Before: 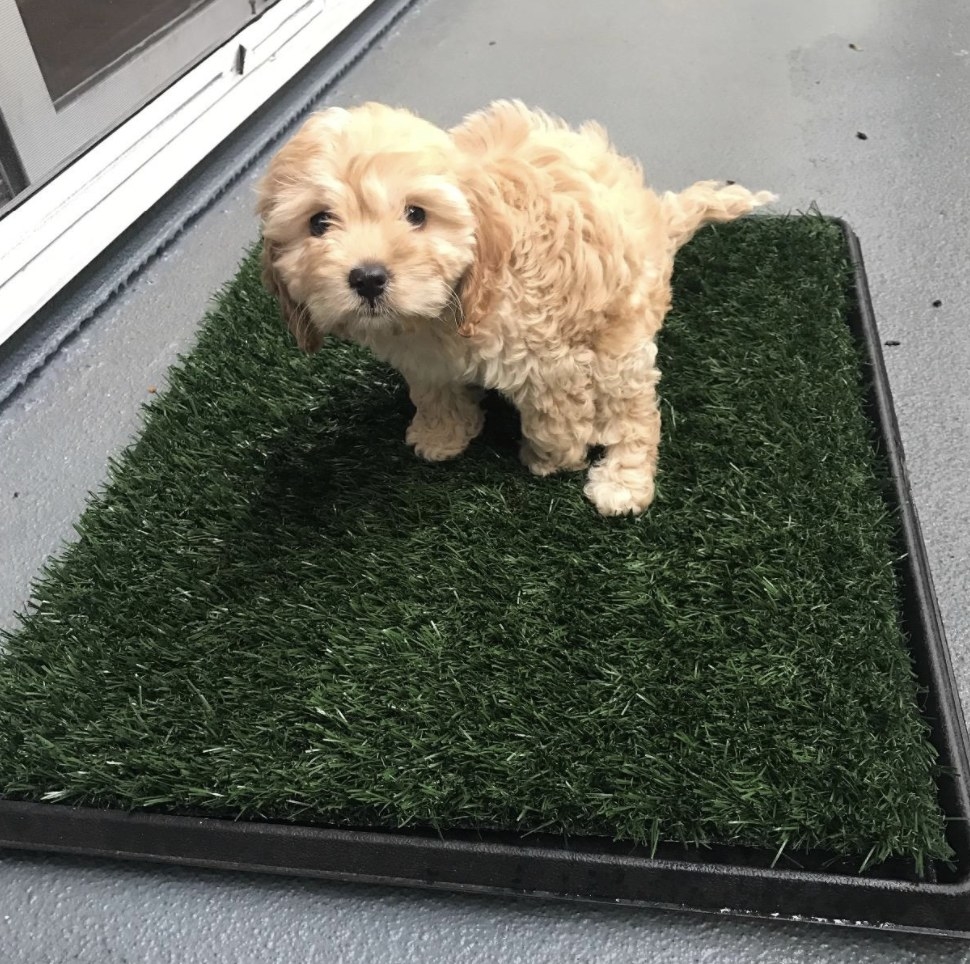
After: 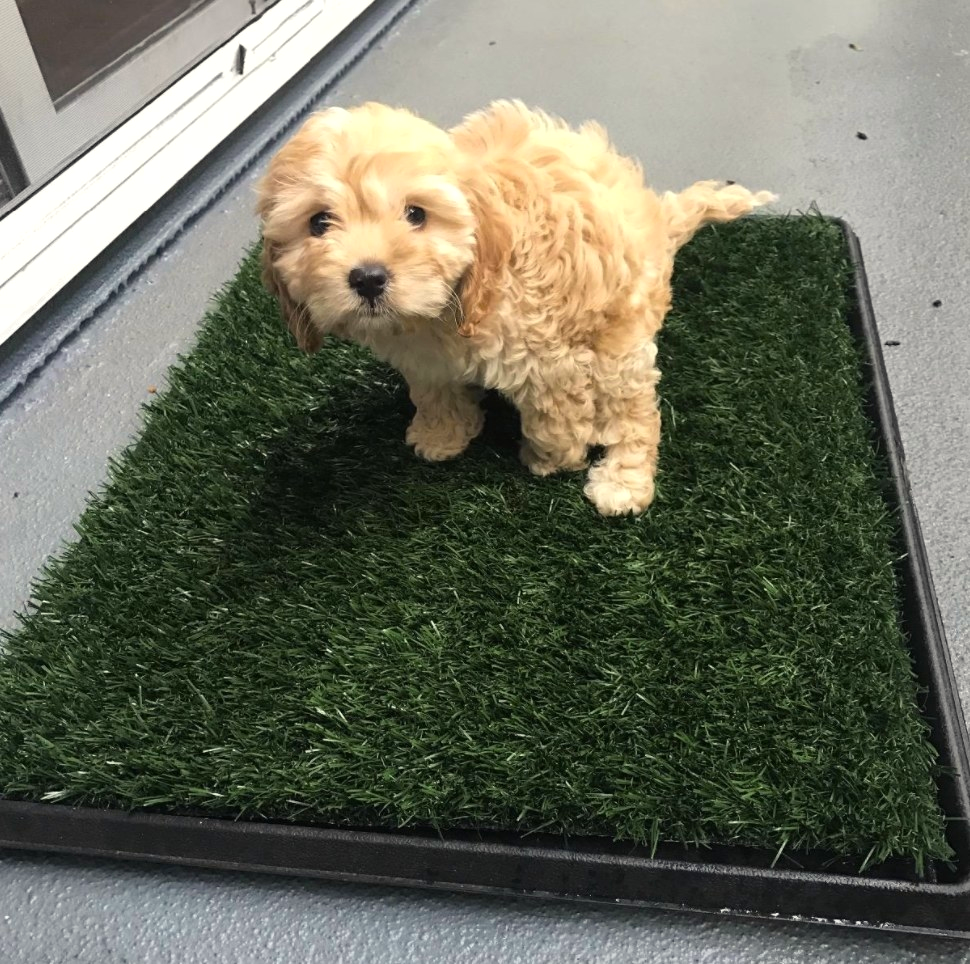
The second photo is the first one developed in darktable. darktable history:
color balance rgb: highlights gain › luminance 6.208%, highlights gain › chroma 1.222%, highlights gain › hue 87.24°, perceptual saturation grading › global saturation 16.911%, global vibrance 20%
